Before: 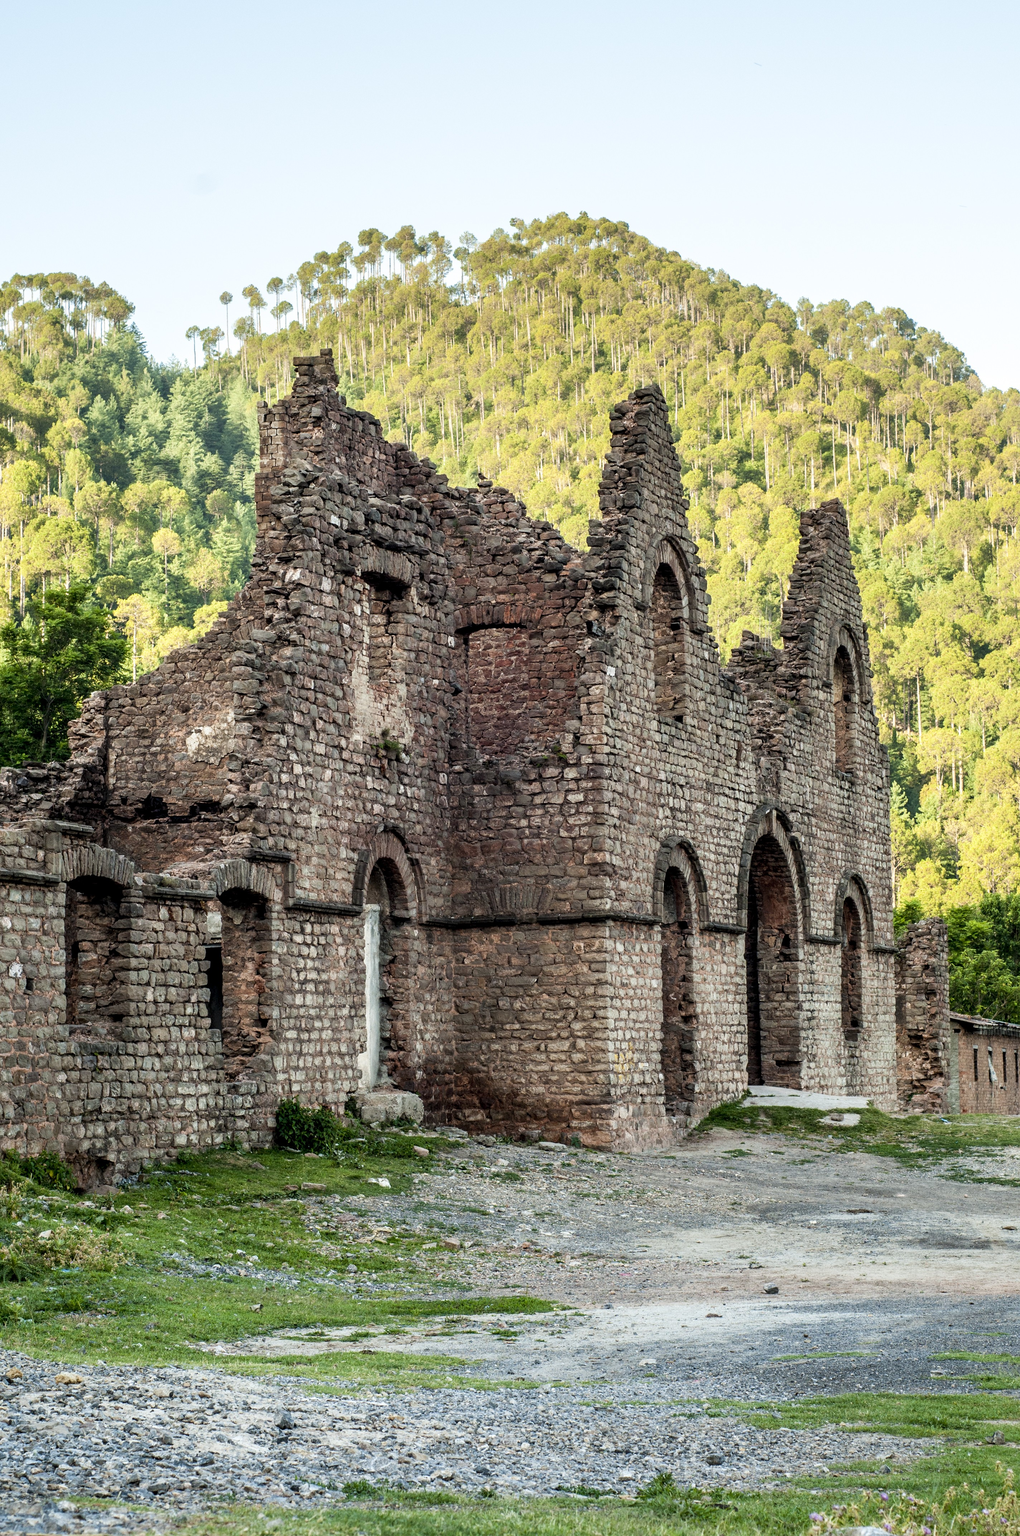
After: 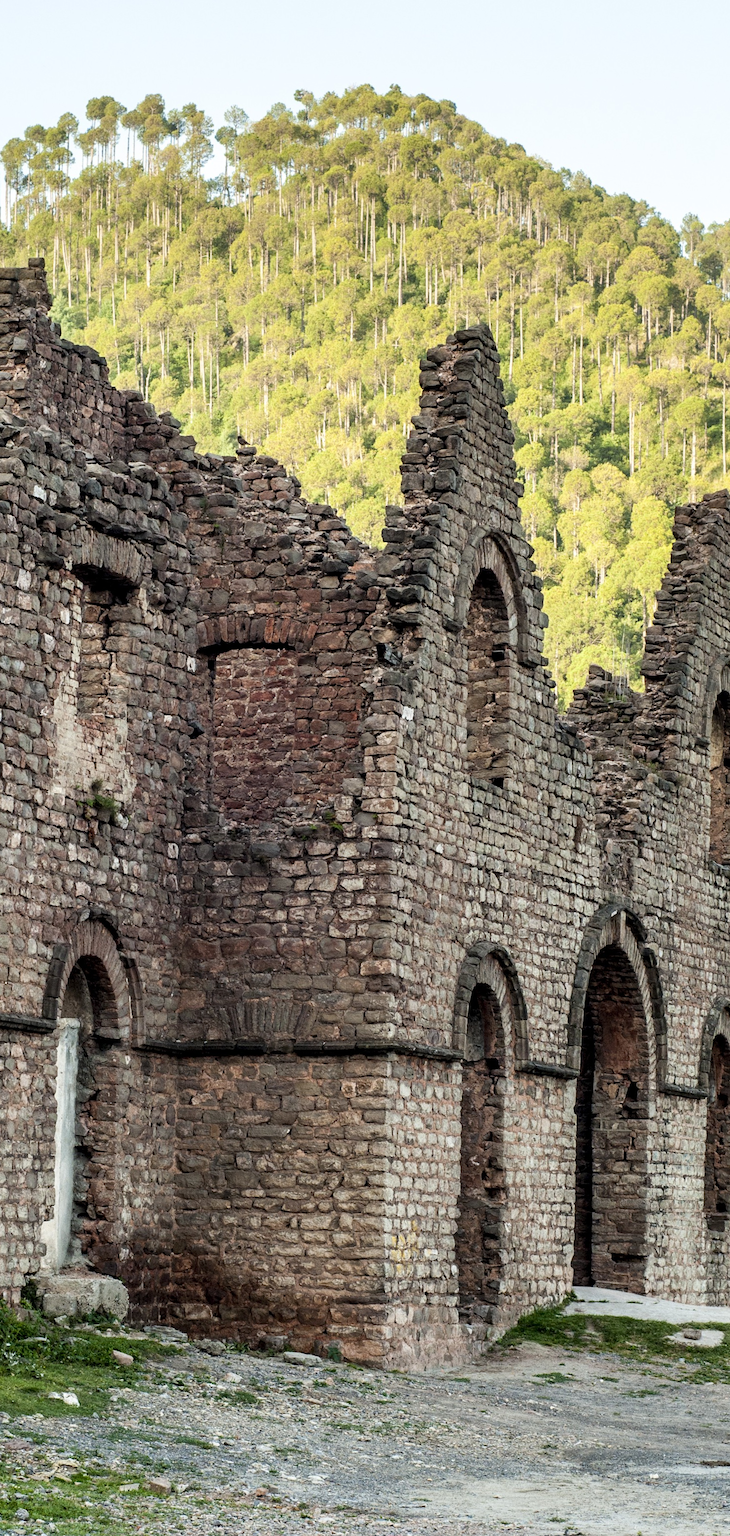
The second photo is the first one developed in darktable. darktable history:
rotate and perspective: rotation 2.27°, automatic cropping off
crop: left 32.075%, top 10.976%, right 18.355%, bottom 17.596%
